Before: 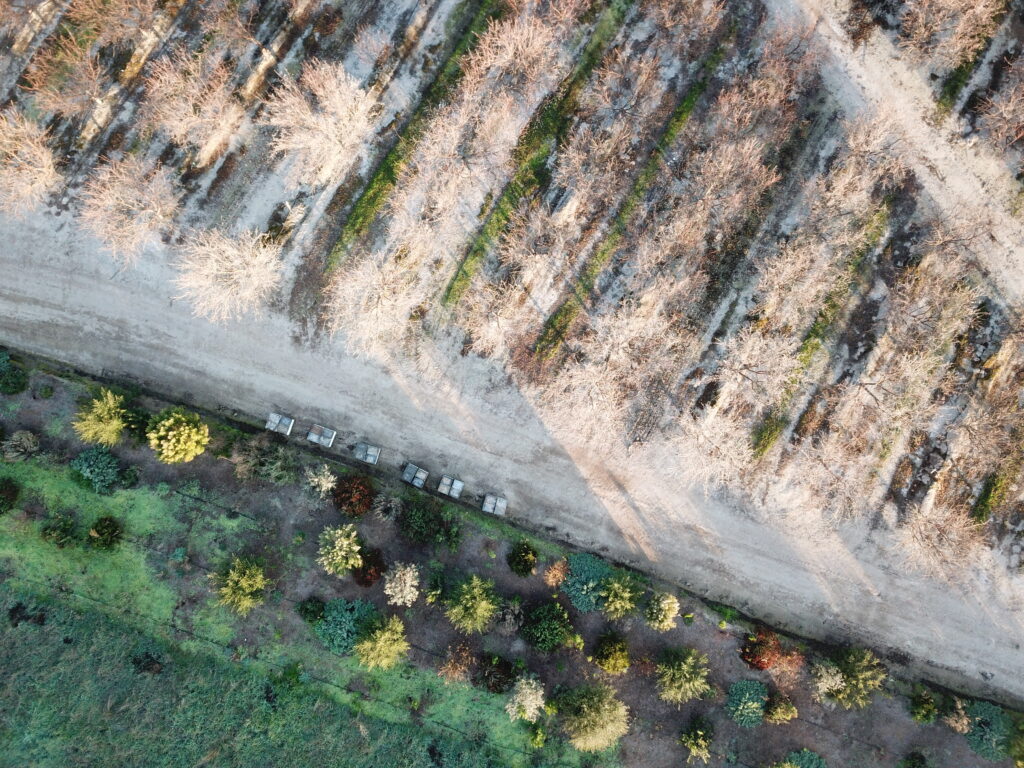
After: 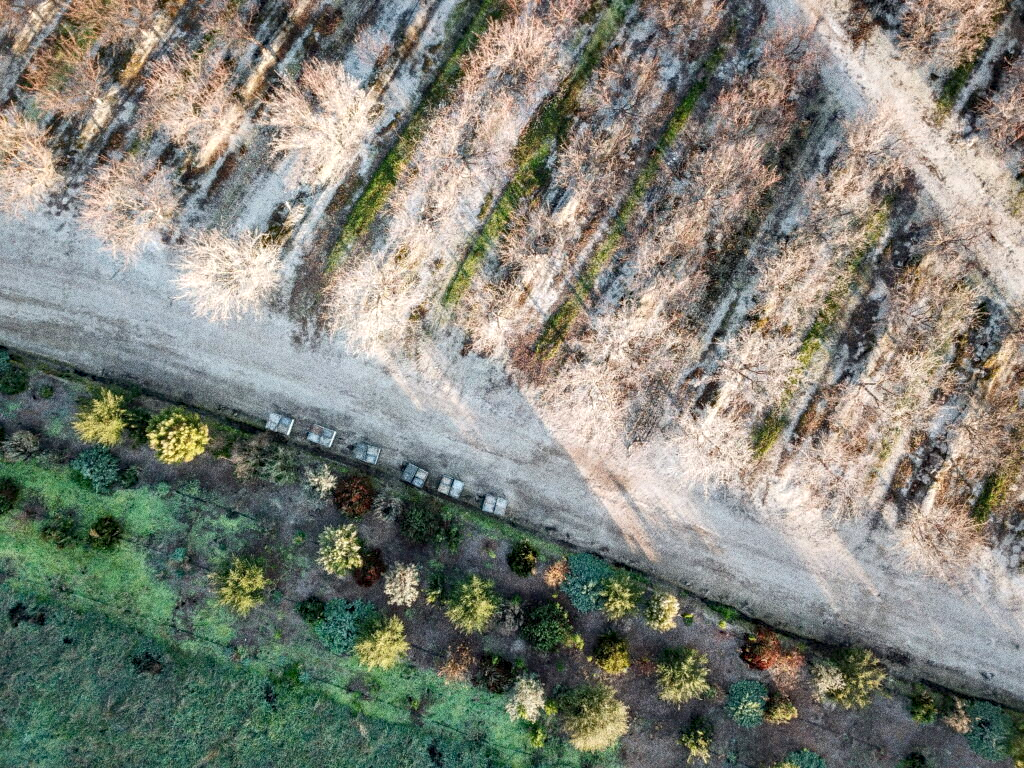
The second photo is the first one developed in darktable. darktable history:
grain: strength 49.07%
local contrast: on, module defaults
haze removal: compatibility mode true, adaptive false
rgb levels: preserve colors max RGB
